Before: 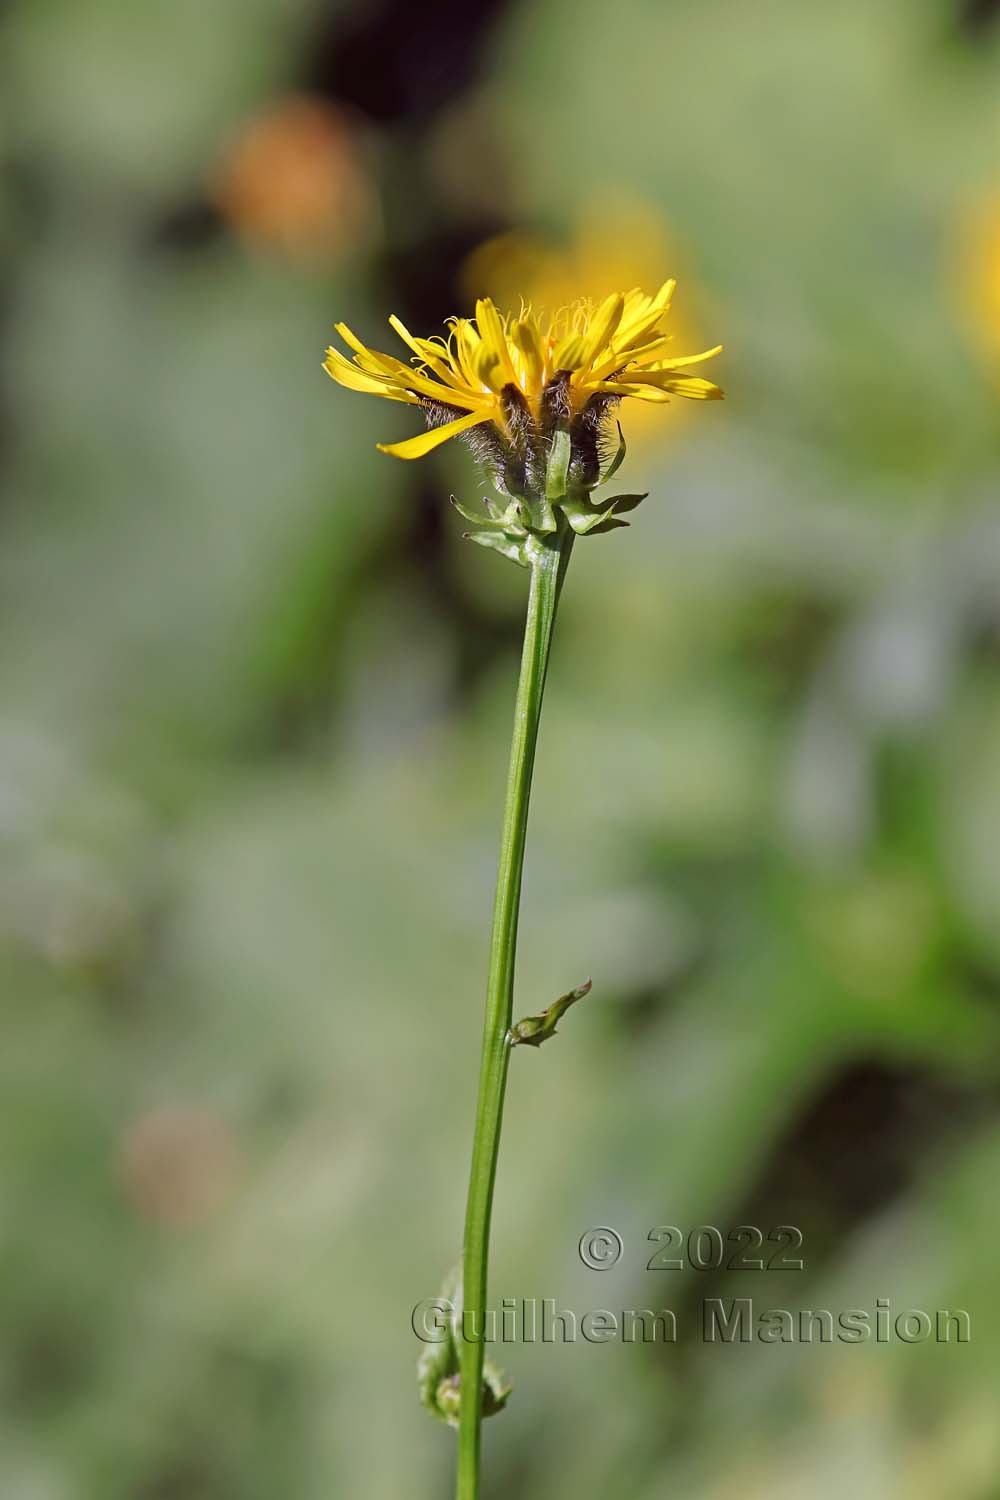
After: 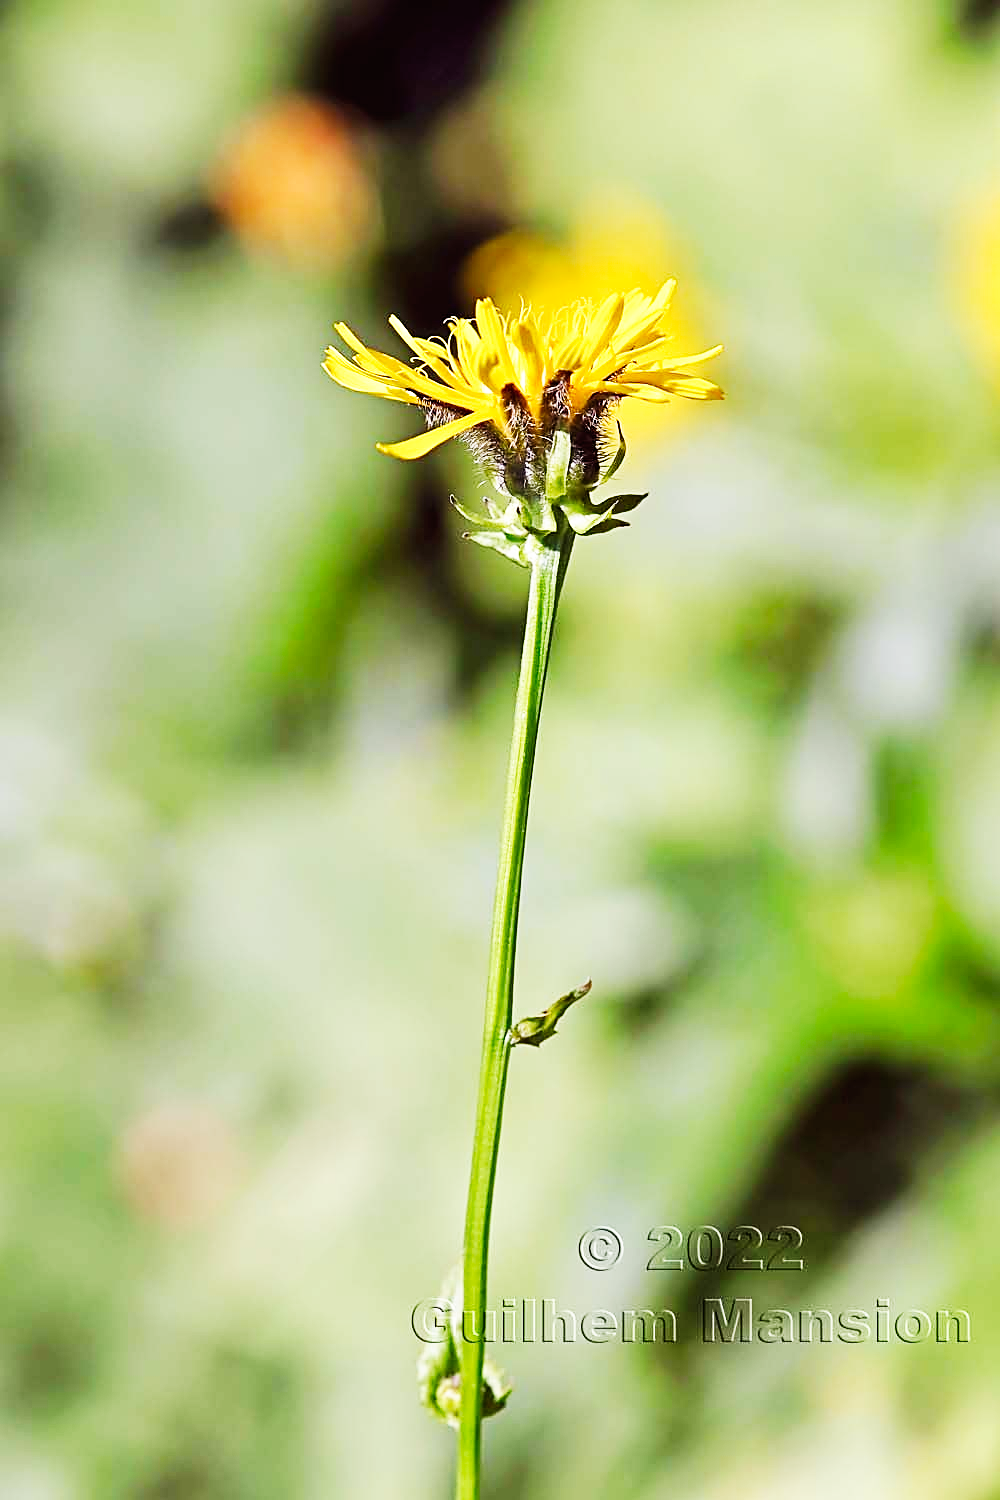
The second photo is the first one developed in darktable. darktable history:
sharpen: on, module defaults
base curve: curves: ch0 [(0, 0) (0.007, 0.004) (0.027, 0.03) (0.046, 0.07) (0.207, 0.54) (0.442, 0.872) (0.673, 0.972) (1, 1)], preserve colors none
